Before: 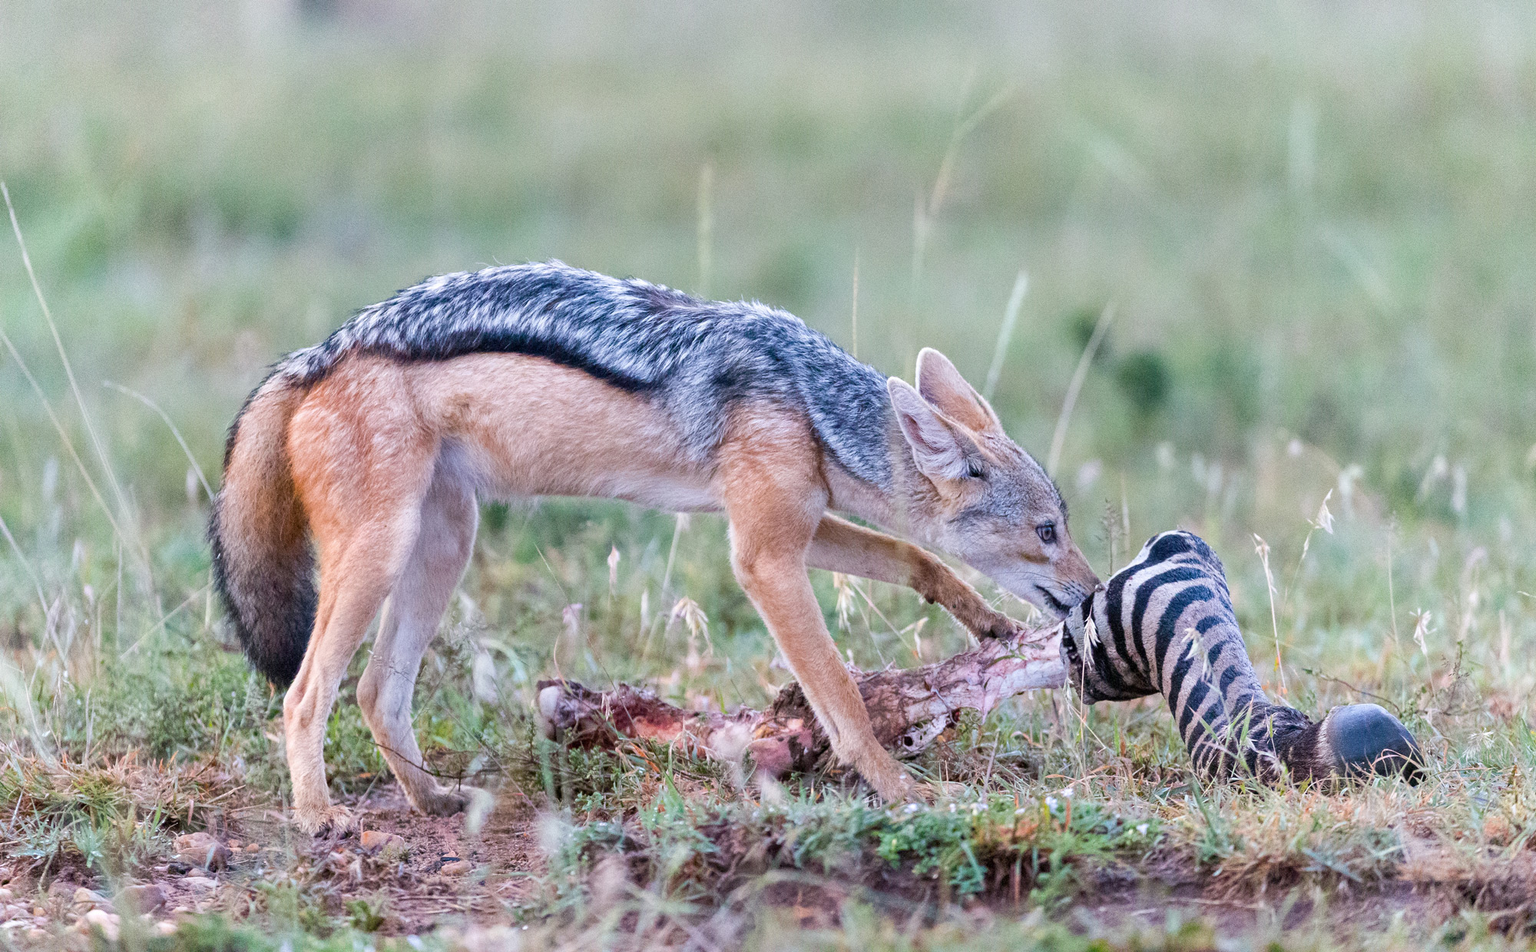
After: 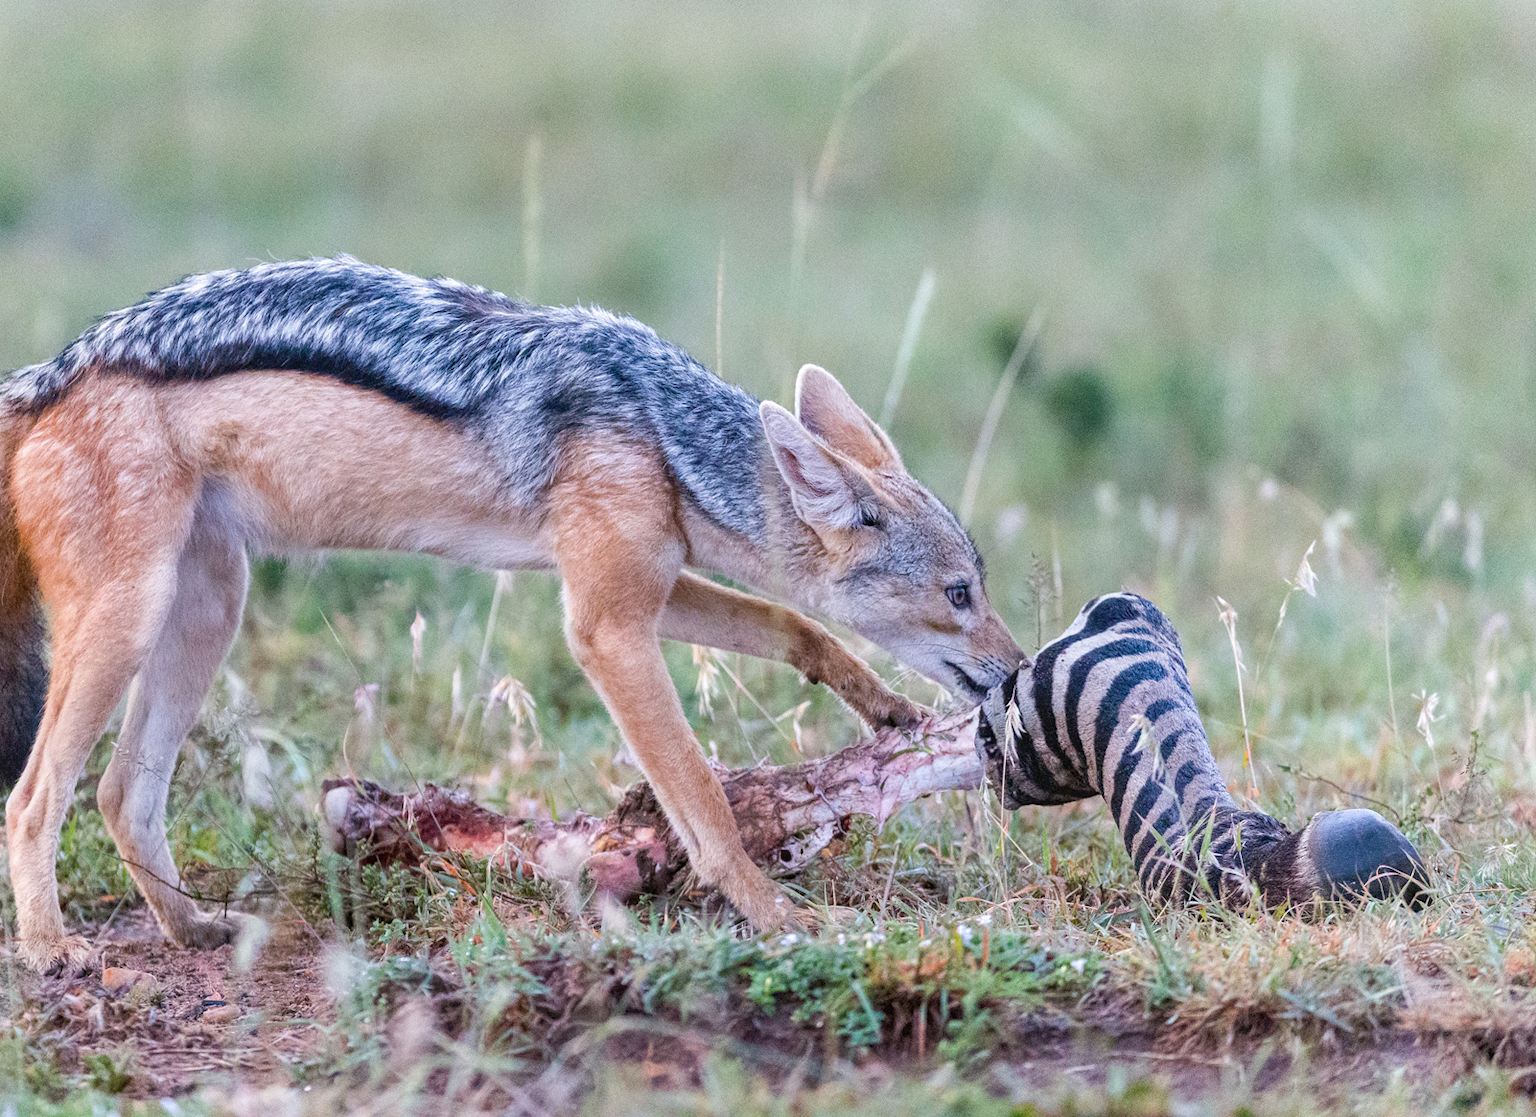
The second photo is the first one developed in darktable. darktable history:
crop and rotate: left 18.163%, top 5.93%, right 1.721%
local contrast: detail 110%
